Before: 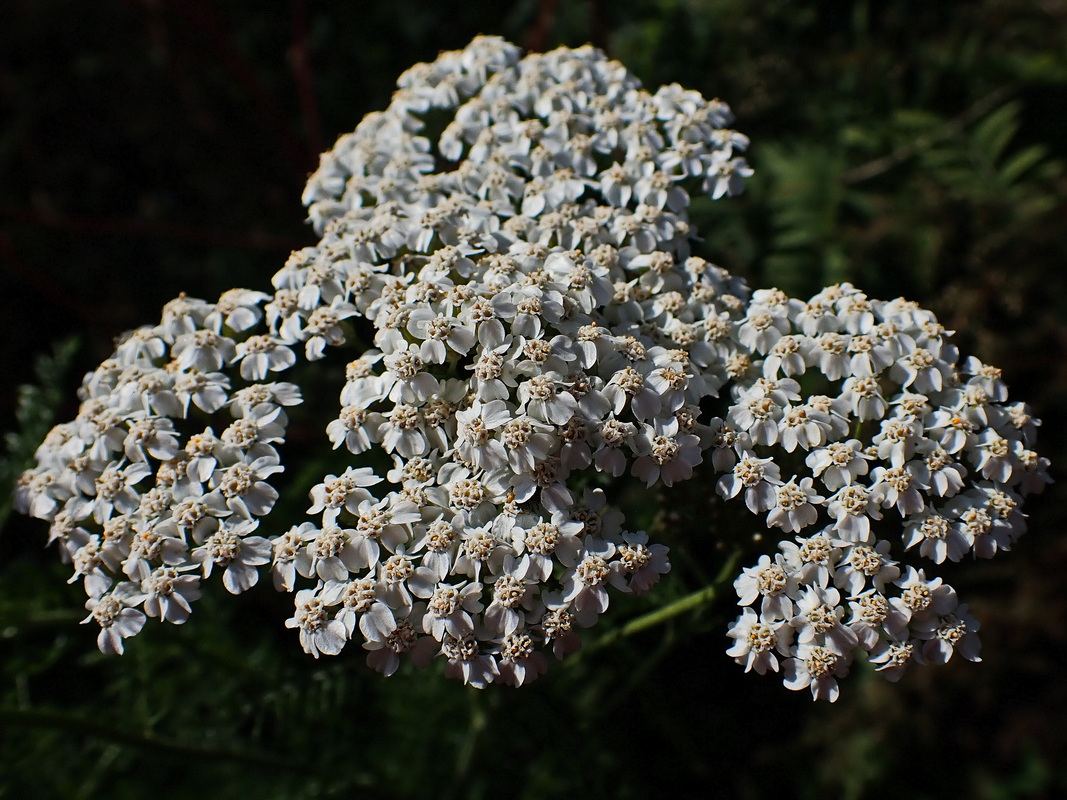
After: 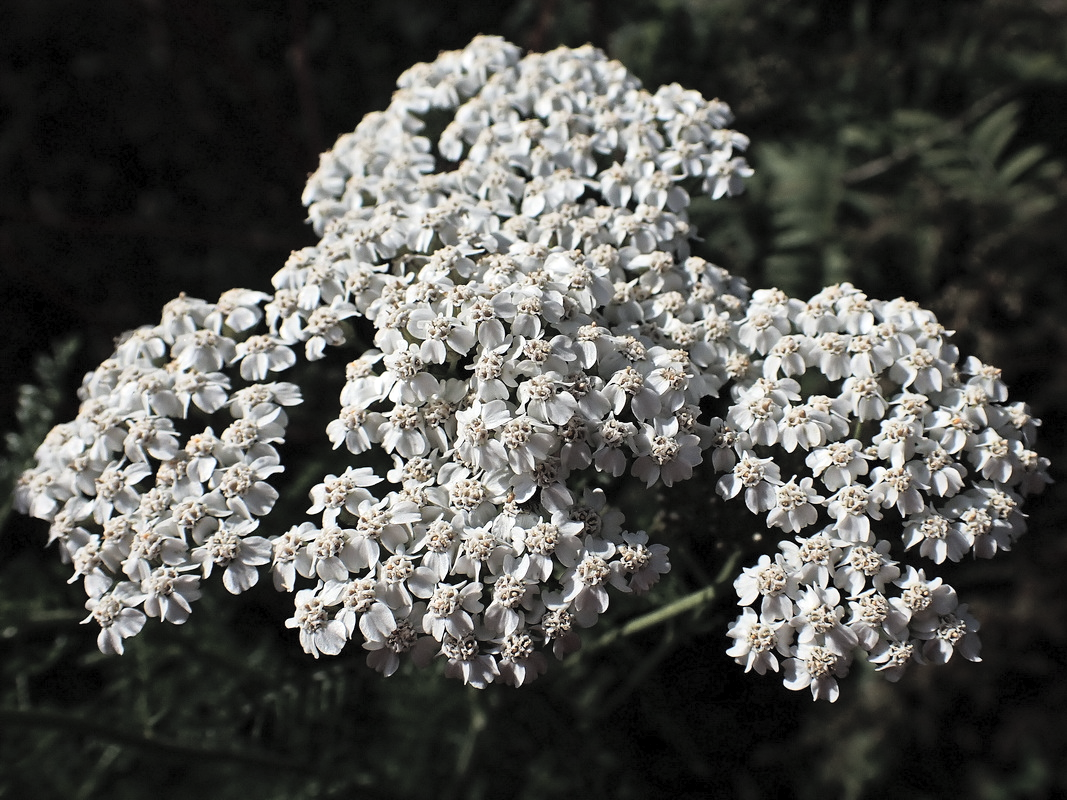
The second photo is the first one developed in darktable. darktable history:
tone equalizer: -8 EV -0.44 EV, -7 EV -0.382 EV, -6 EV -0.325 EV, -5 EV -0.225 EV, -3 EV 0.224 EV, -2 EV 0.331 EV, -1 EV 0.383 EV, +0 EV 0.447 EV
contrast brightness saturation: brightness 0.184, saturation -0.492
